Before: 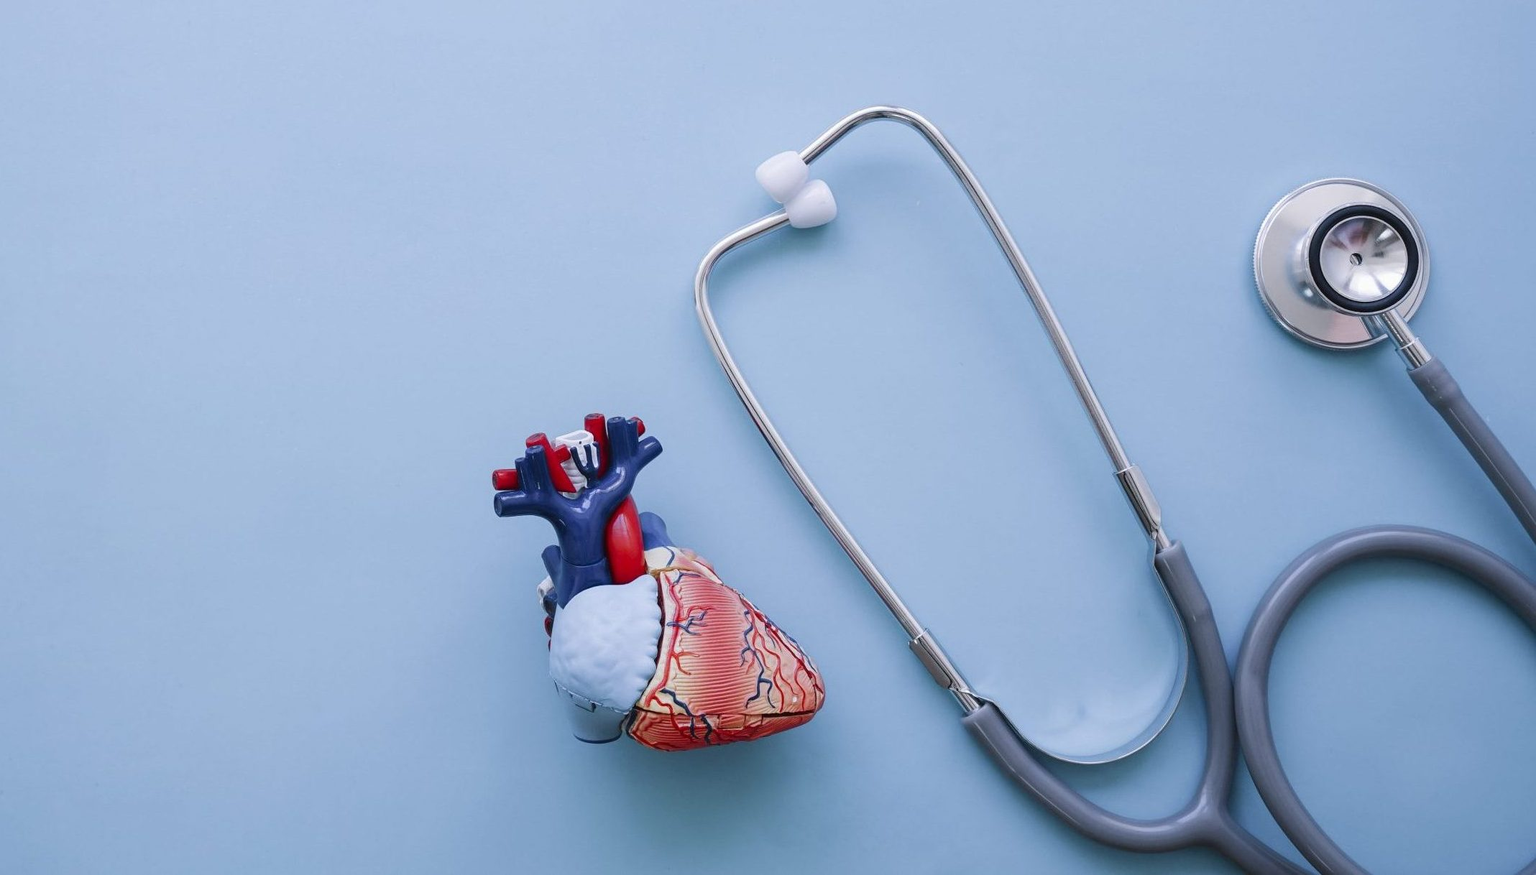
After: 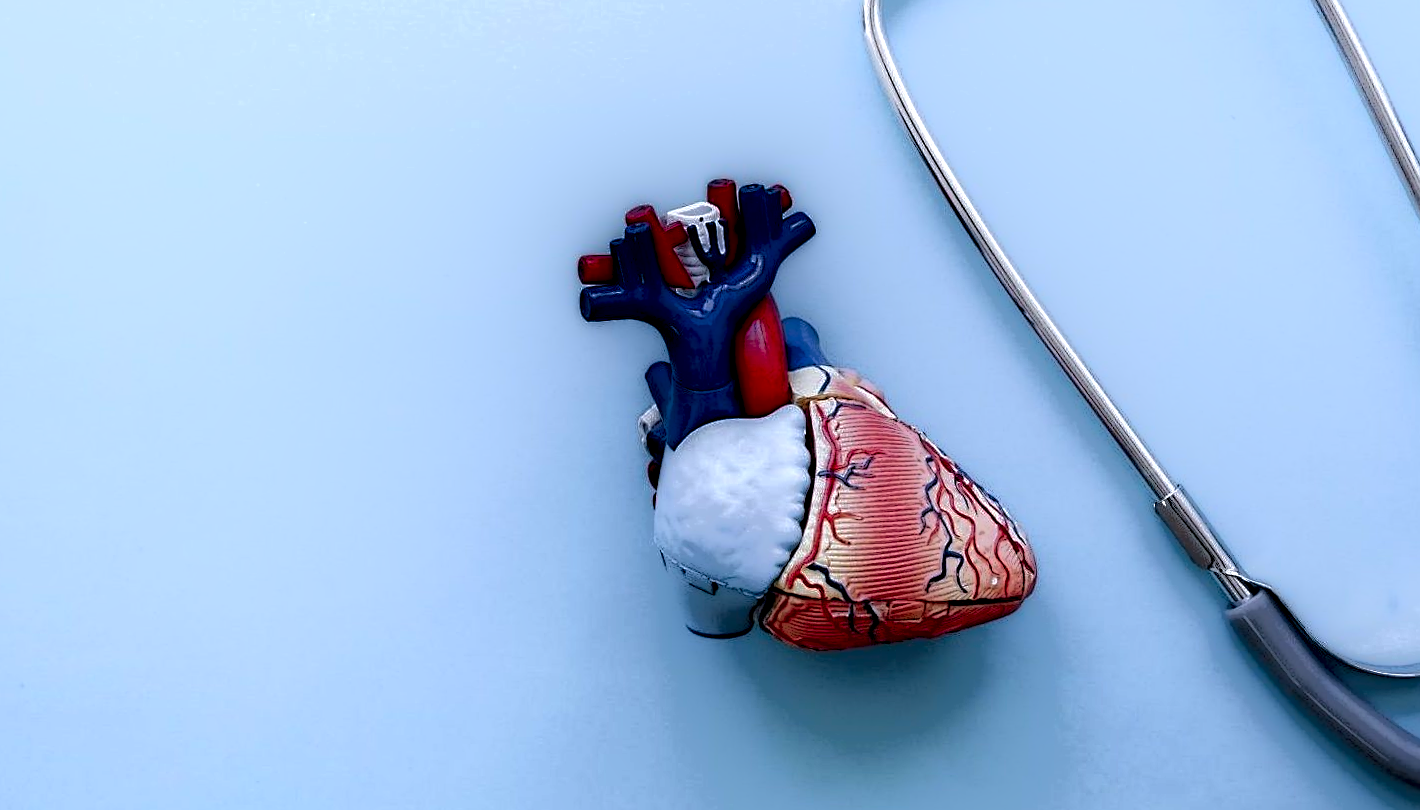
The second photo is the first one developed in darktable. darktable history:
white balance: red 0.982, blue 1.018
crop and rotate: angle -0.82°, left 3.85%, top 31.828%, right 27.992%
local contrast: highlights 0%, shadows 198%, detail 164%, midtone range 0.001
sharpen: on, module defaults
exposure: exposure 0.64 EV, compensate highlight preservation false
tone equalizer: on, module defaults
